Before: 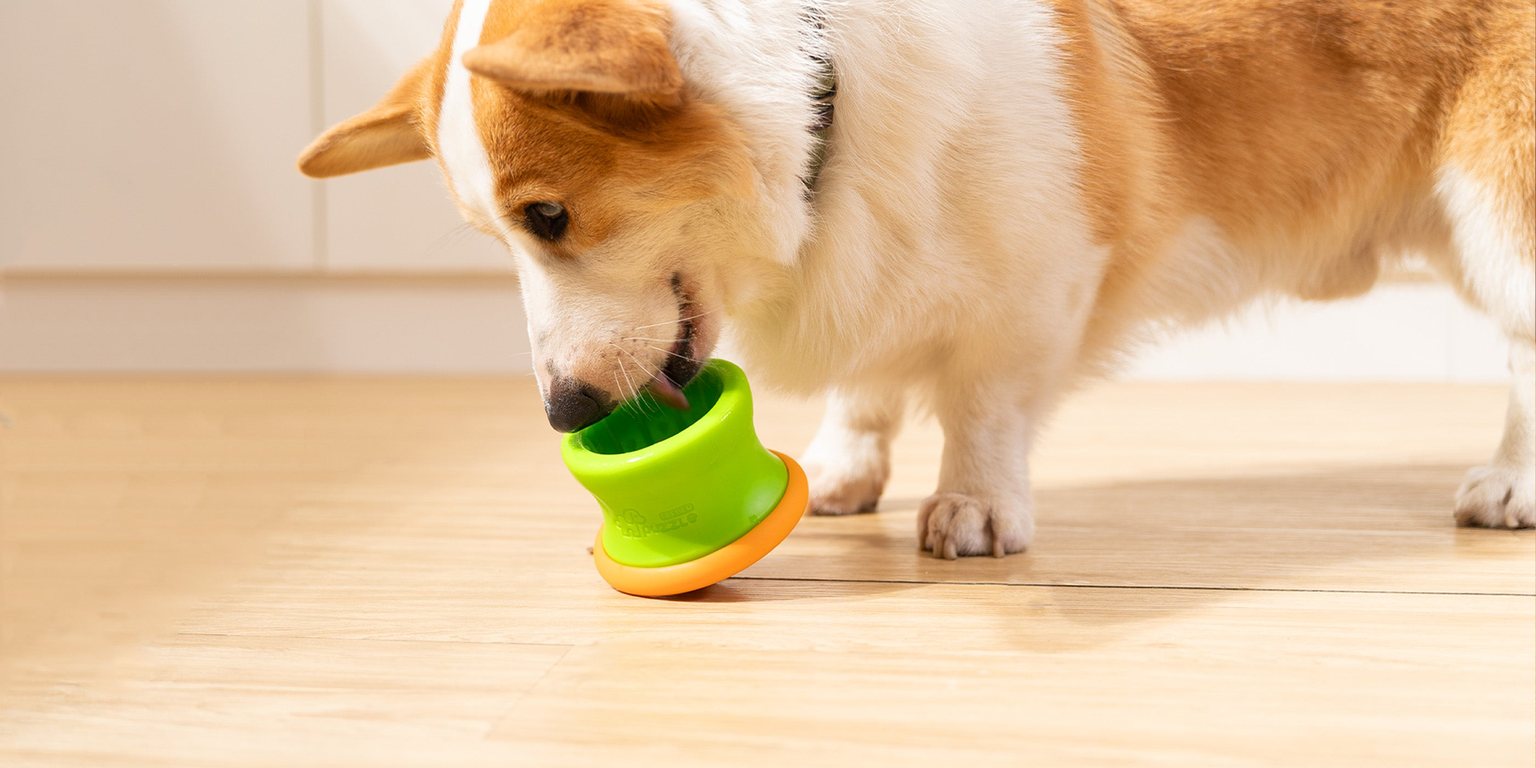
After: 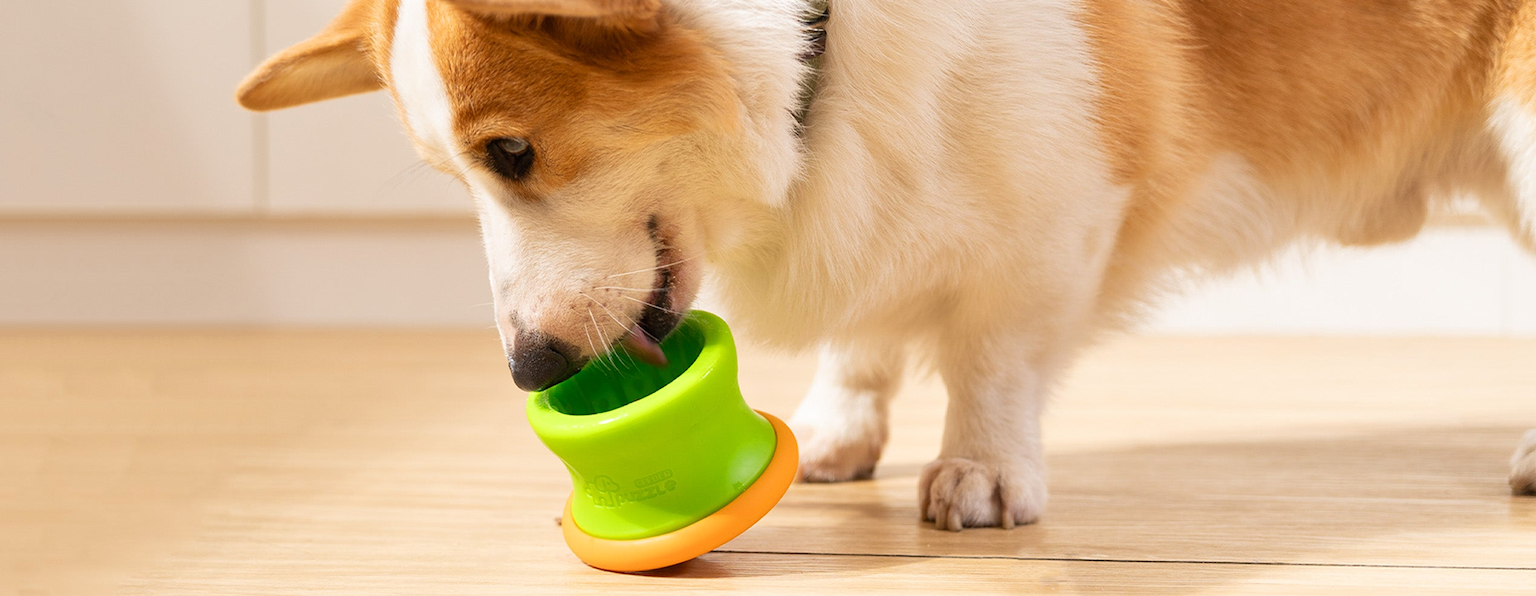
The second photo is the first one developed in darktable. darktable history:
tone equalizer: on, module defaults
crop: left 5.429%, top 10.138%, right 3.718%, bottom 19.239%
